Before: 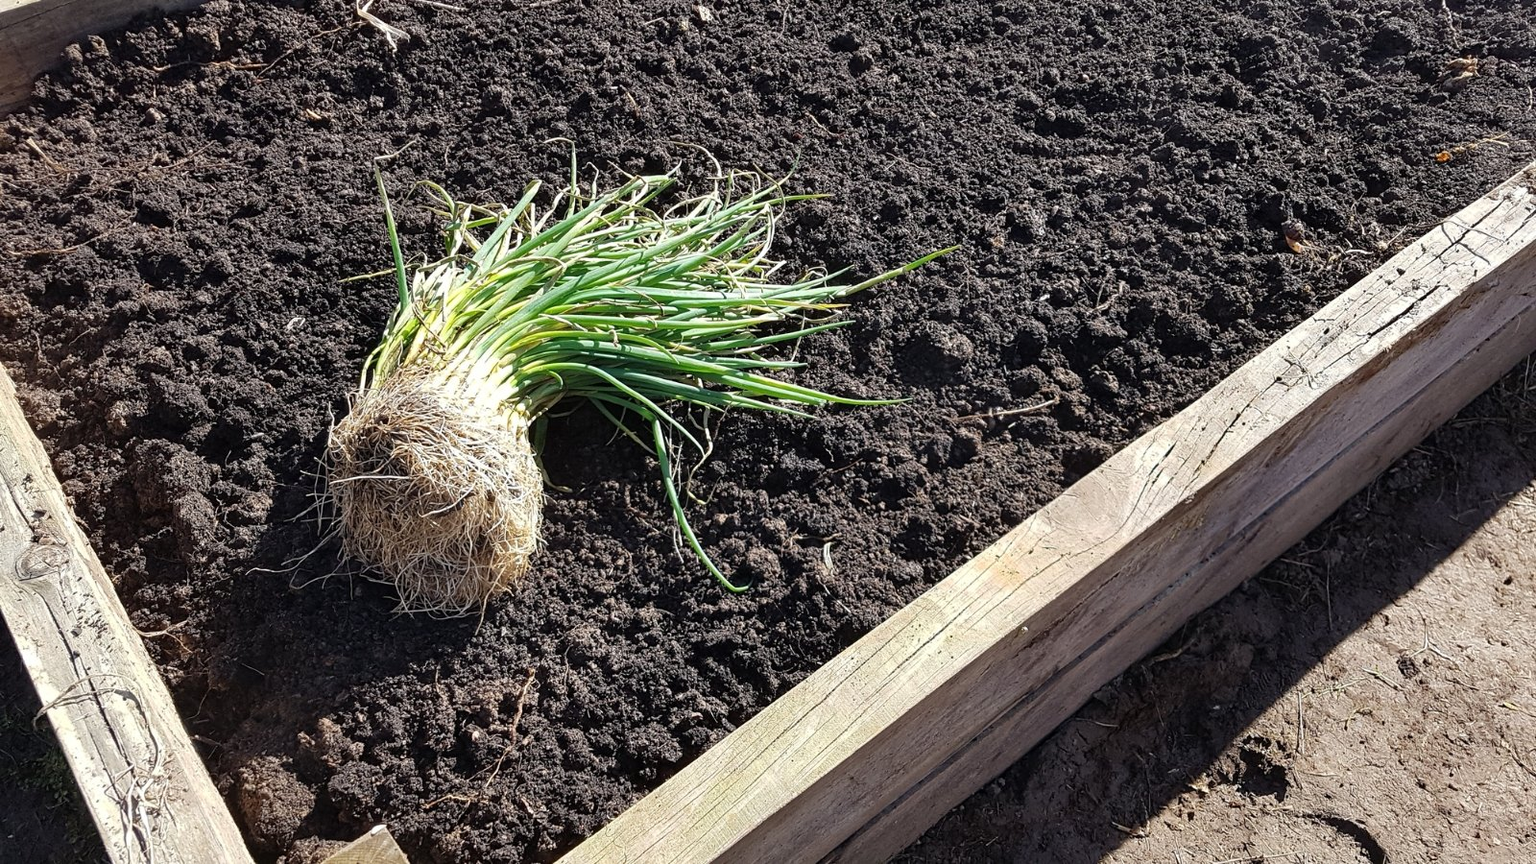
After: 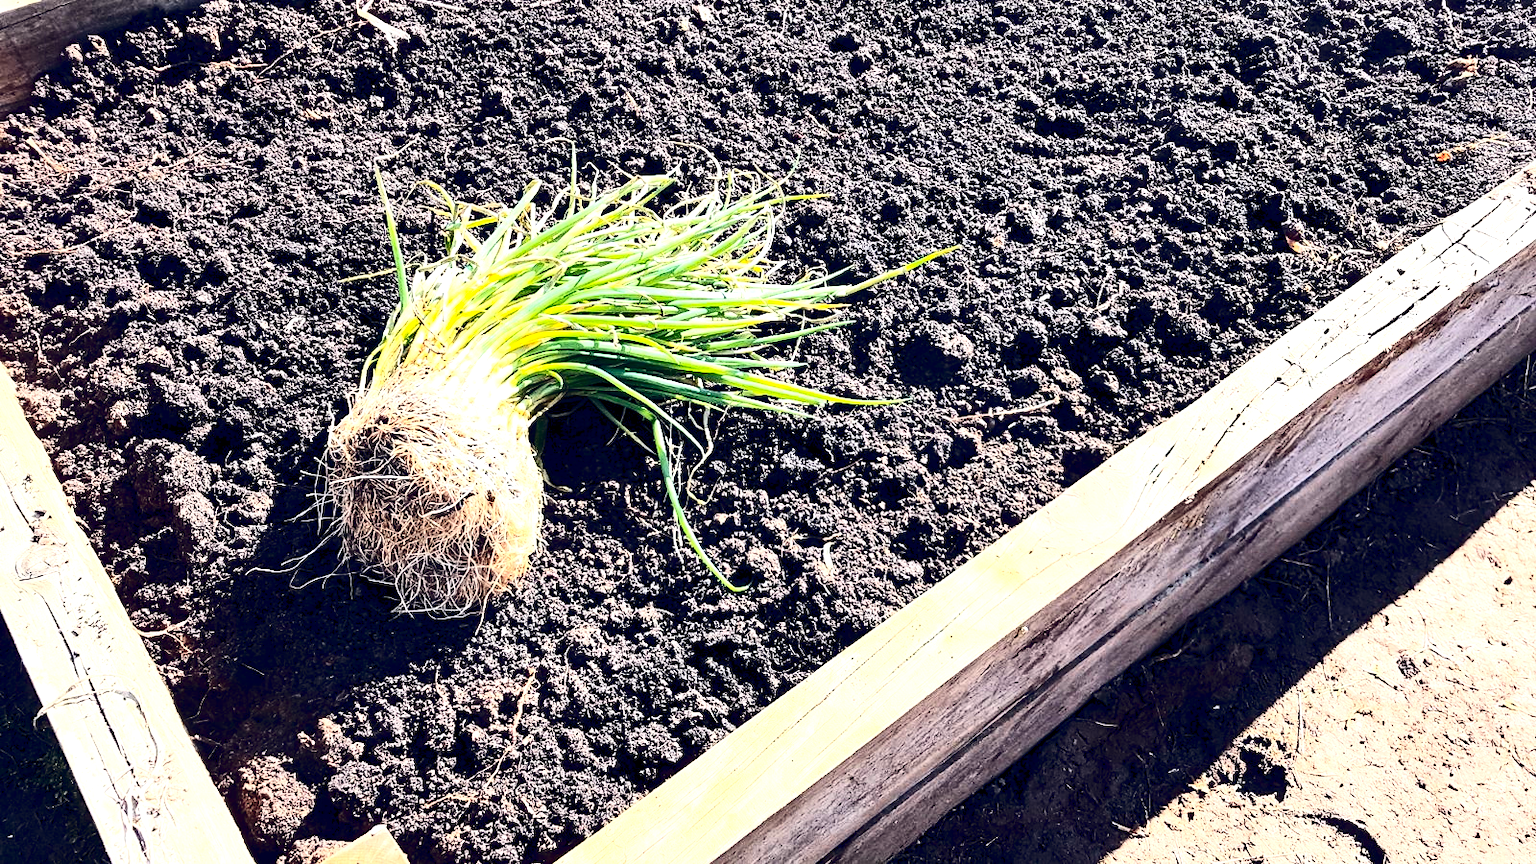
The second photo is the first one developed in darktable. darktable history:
color zones: curves: ch1 [(0.24, 0.629) (0.75, 0.5)]; ch2 [(0.255, 0.454) (0.745, 0.491)]
color balance rgb: shadows lift › hue 86.45°, power › luminance 3.494%, power › hue 234.43°, global offset › luminance -0.301%, global offset › chroma 0.304%, global offset › hue 260.82°, perceptual saturation grading › global saturation 10.346%, global vibrance 14.9%
contrast brightness saturation: contrast 0.503, saturation -0.085
exposure: black level correction 0.002, exposure 1.319 EV, compensate exposure bias true, compensate highlight preservation false
